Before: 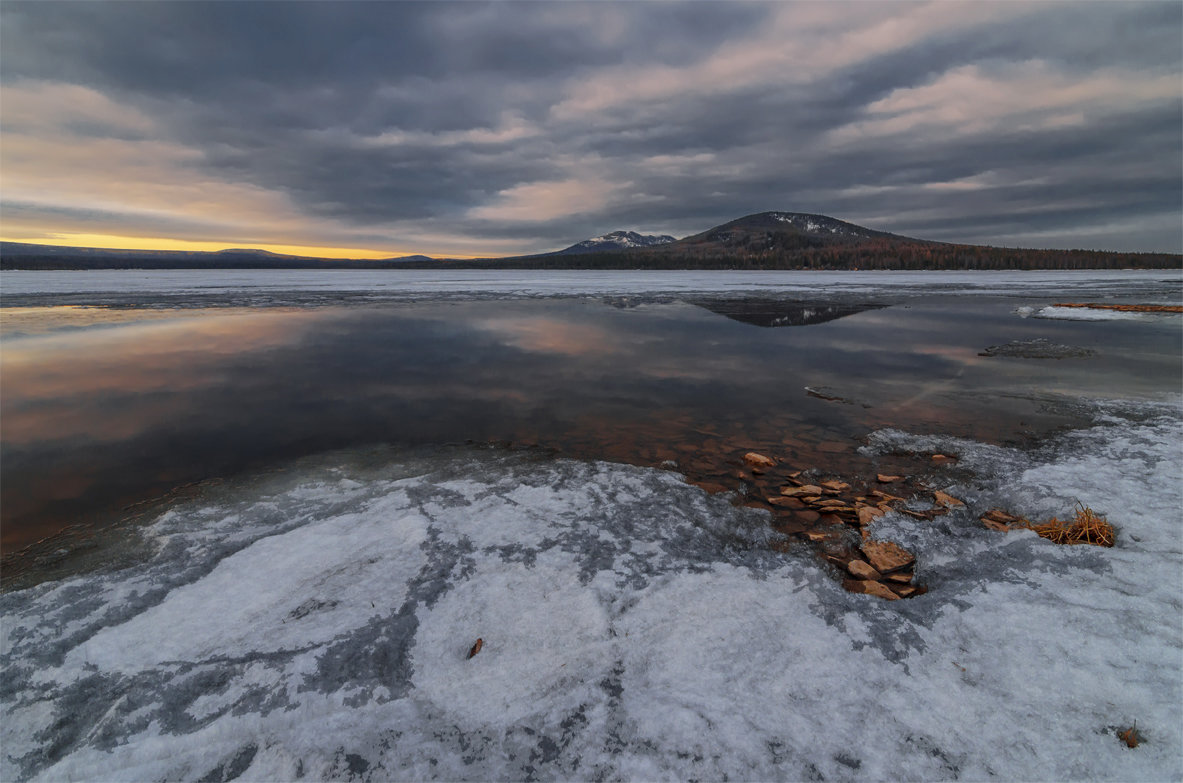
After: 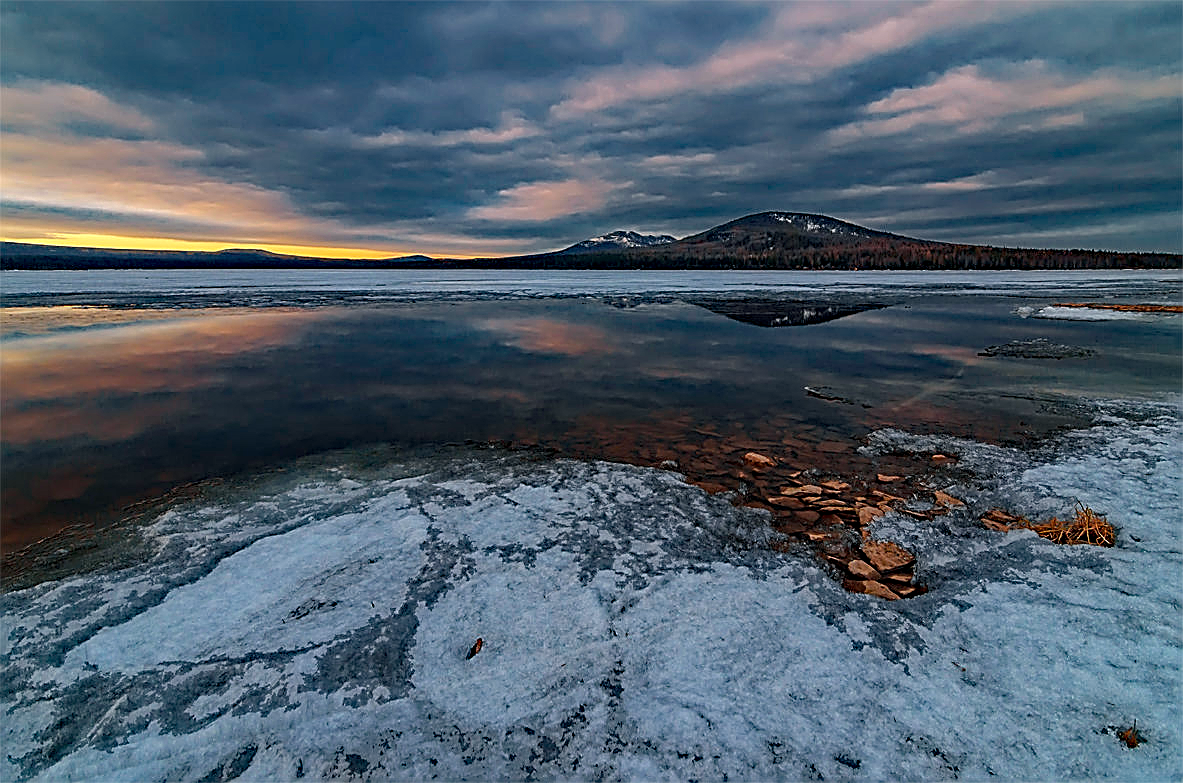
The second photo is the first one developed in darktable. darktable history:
color balance rgb: shadows lift › chroma 2.054%, shadows lift › hue 217.12°, linear chroma grading › shadows -3.168%, linear chroma grading › highlights -5.064%, perceptual saturation grading › global saturation 0.574%
haze removal: strength 0.497, distance 0.433, compatibility mode true, adaptive false
sharpen: radius 1.73, amount 1.277
